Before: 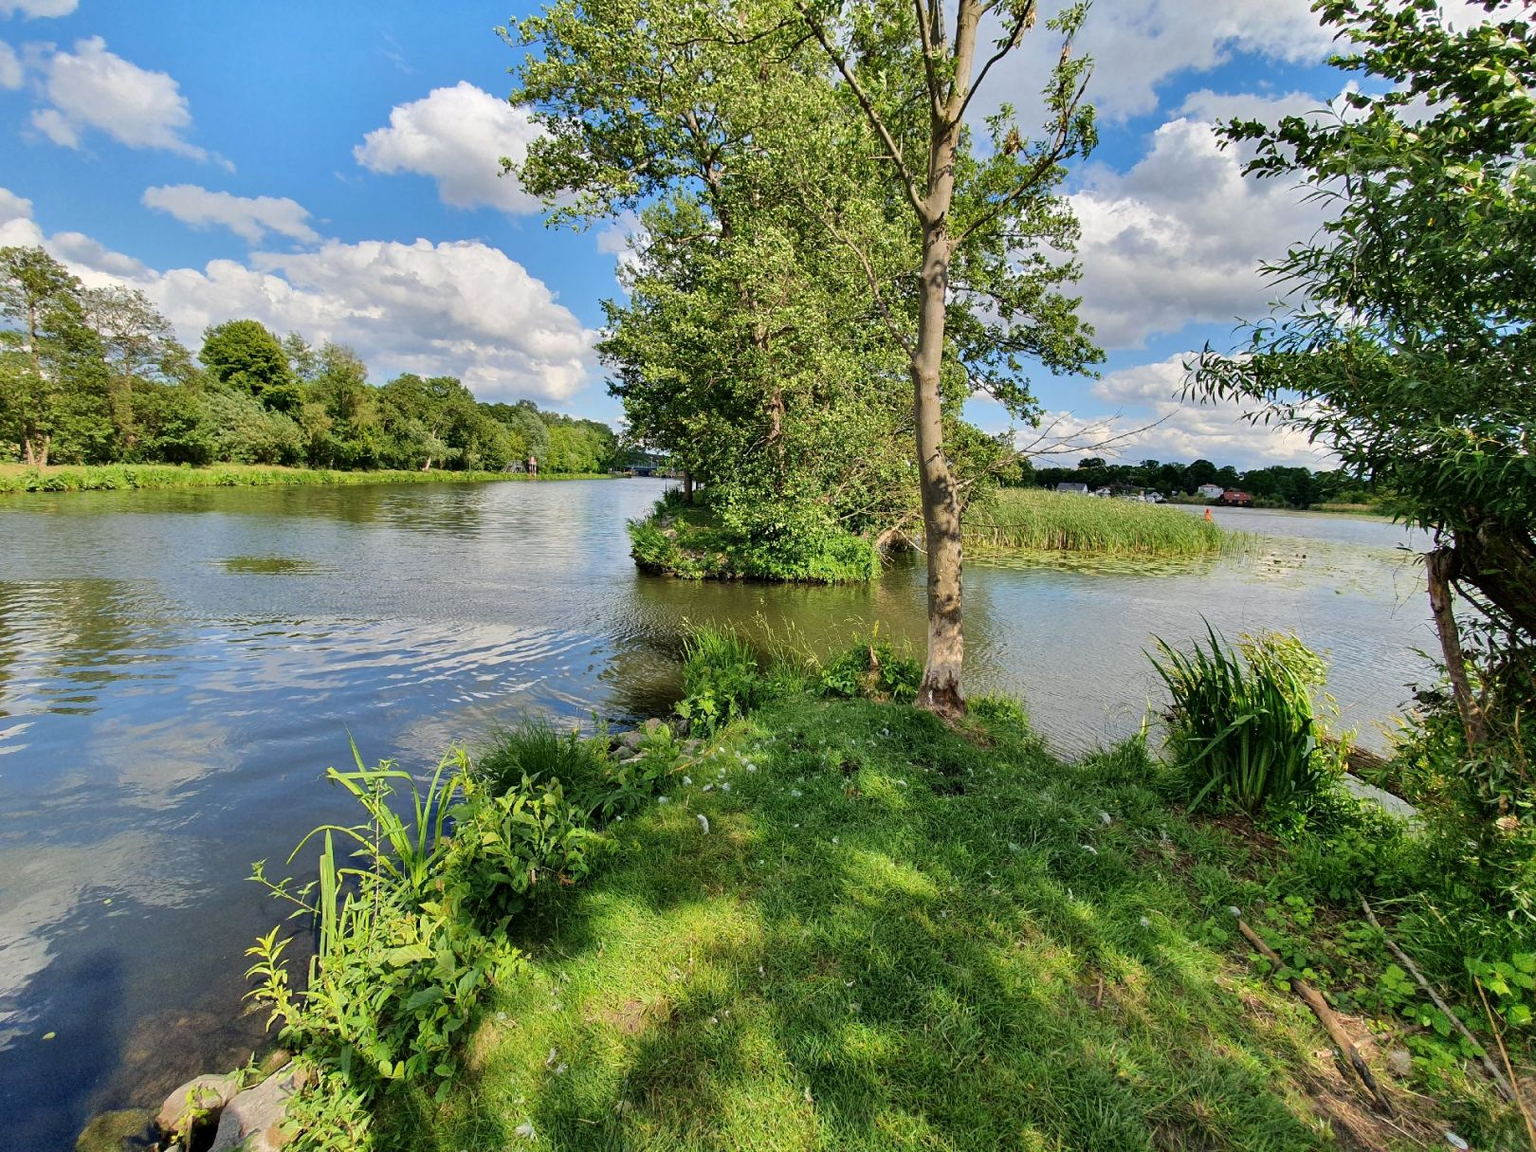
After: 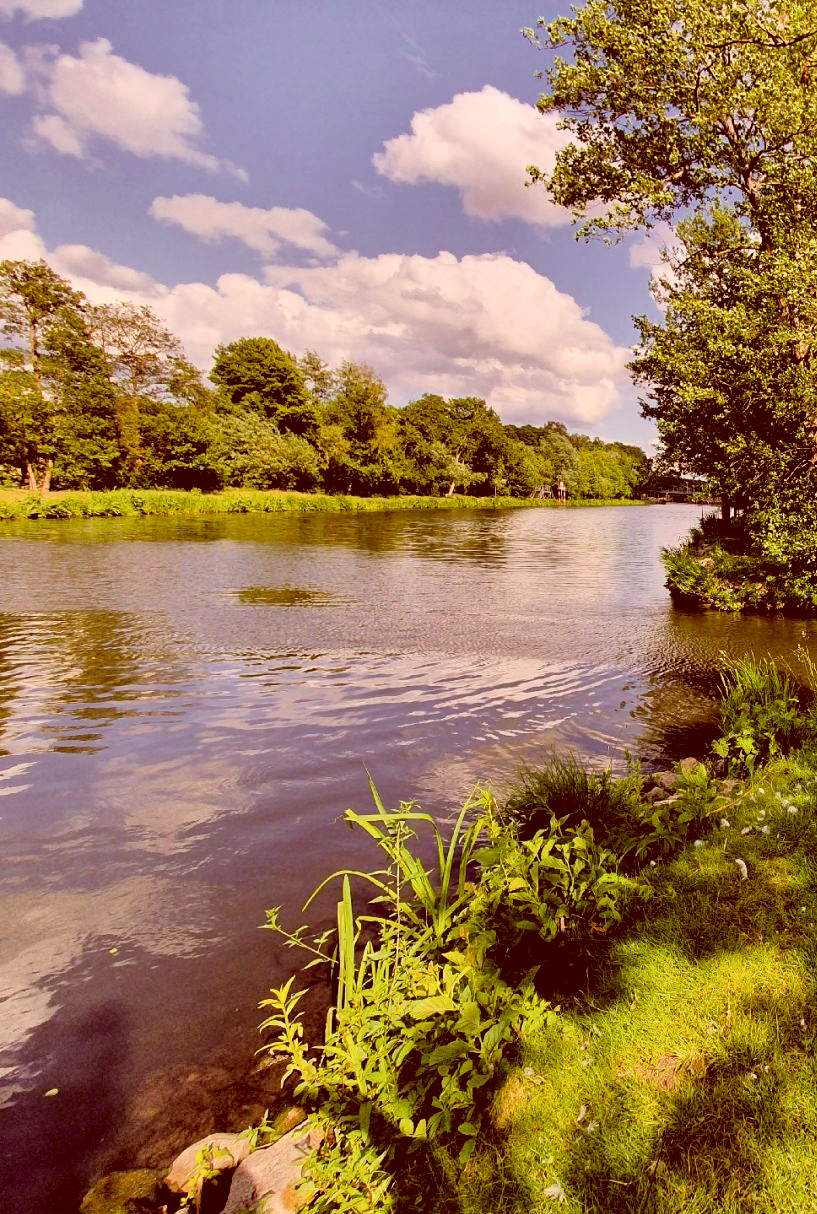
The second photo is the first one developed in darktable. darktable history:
filmic rgb: black relative exposure -3.4 EV, white relative exposure 3.46 EV, hardness 2.36, contrast 1.103
color correction: highlights a* 9.56, highlights b* 8.9, shadows a* 39.28, shadows b* 39.72, saturation 0.819
tone curve: curves: ch0 [(0, 0) (0.003, 0.002) (0.011, 0.009) (0.025, 0.022) (0.044, 0.041) (0.069, 0.059) (0.1, 0.082) (0.136, 0.106) (0.177, 0.138) (0.224, 0.179) (0.277, 0.226) (0.335, 0.28) (0.399, 0.342) (0.468, 0.413) (0.543, 0.493) (0.623, 0.591) (0.709, 0.699) (0.801, 0.804) (0.898, 0.899) (1, 1)], color space Lab, independent channels, preserve colors none
crop and rotate: left 0.049%, top 0%, right 49.489%
color balance rgb: perceptual saturation grading › global saturation 19.895%, perceptual brilliance grading › global brilliance 9.674%, global vibrance 20%
